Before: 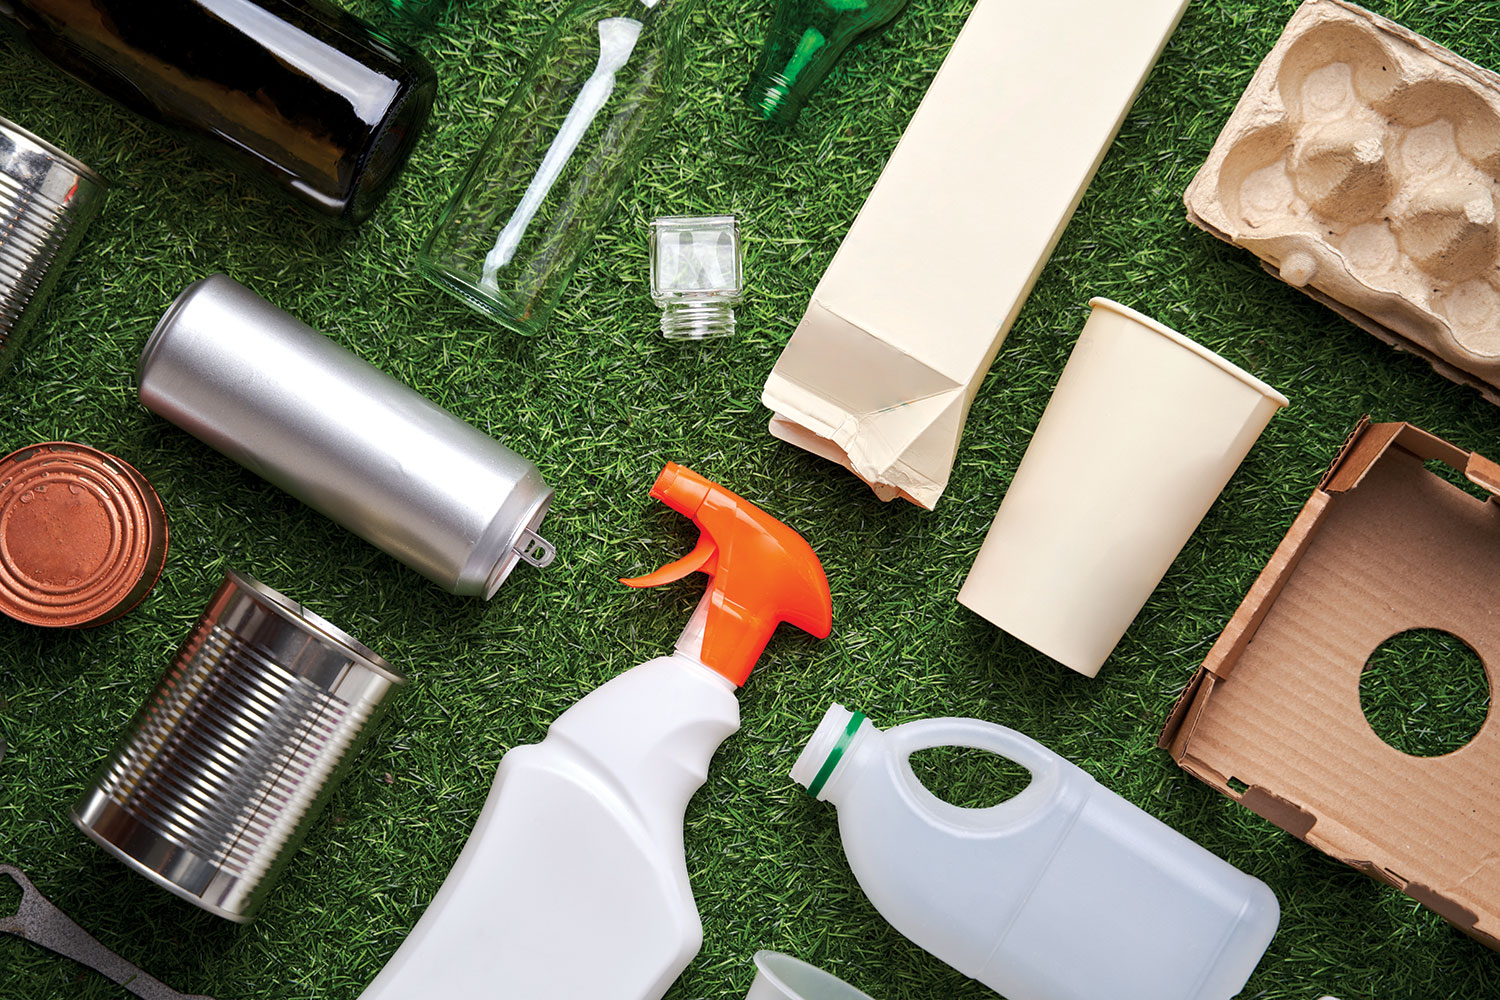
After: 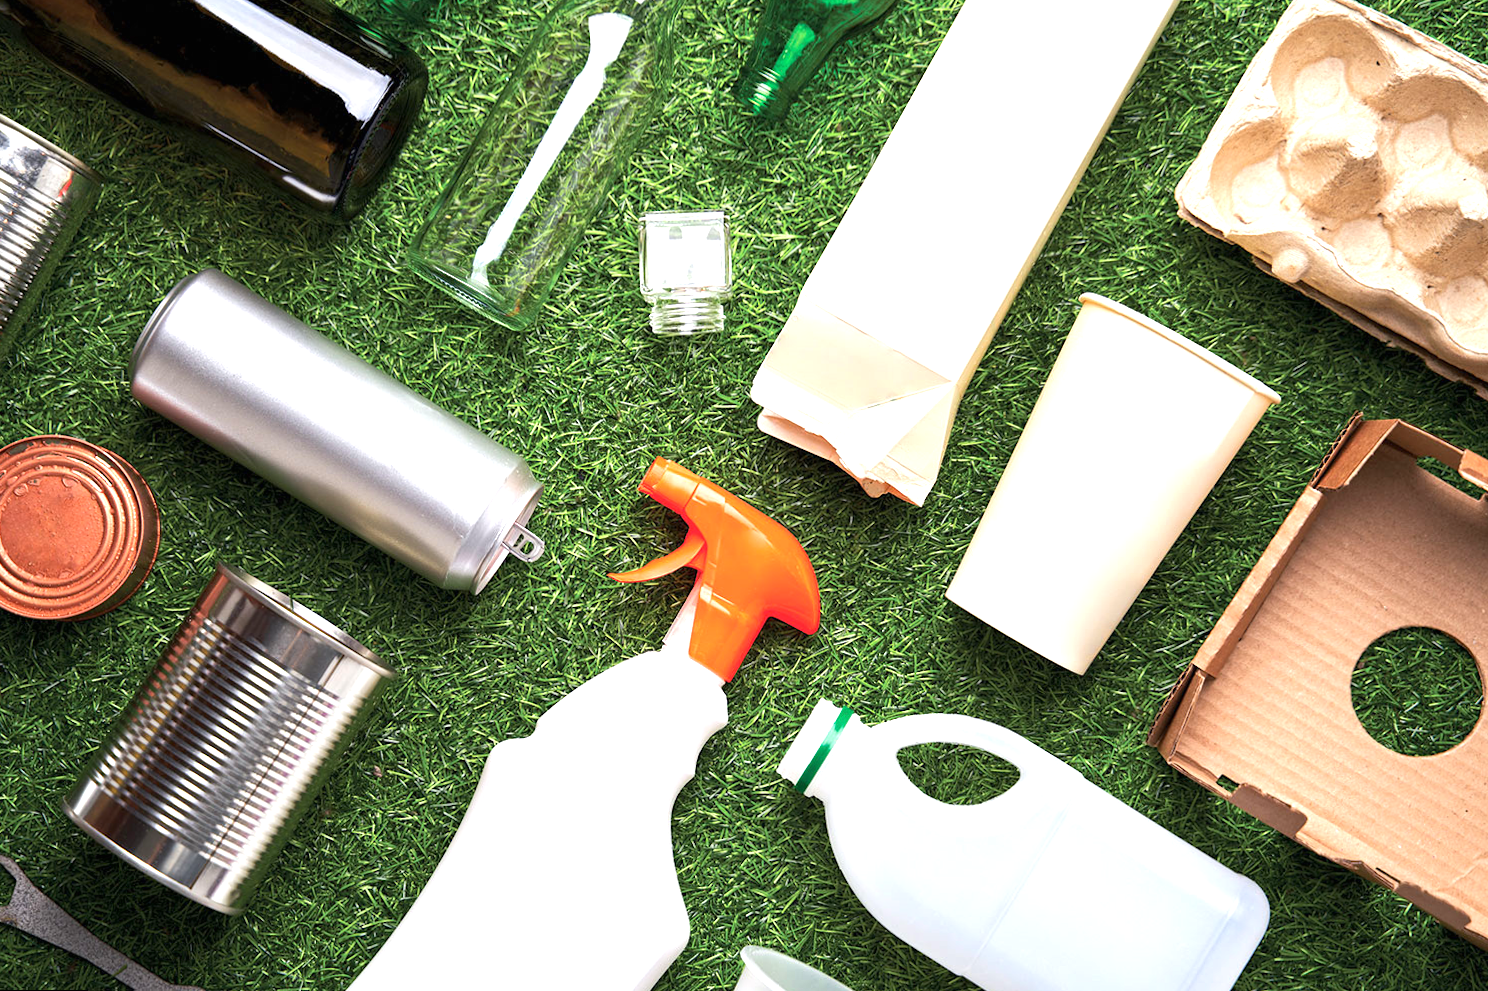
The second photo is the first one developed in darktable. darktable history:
exposure: black level correction 0, exposure 0.9 EV, compensate highlight preservation false
rotate and perspective: rotation 0.192°, lens shift (horizontal) -0.015, crop left 0.005, crop right 0.996, crop top 0.006, crop bottom 0.99
